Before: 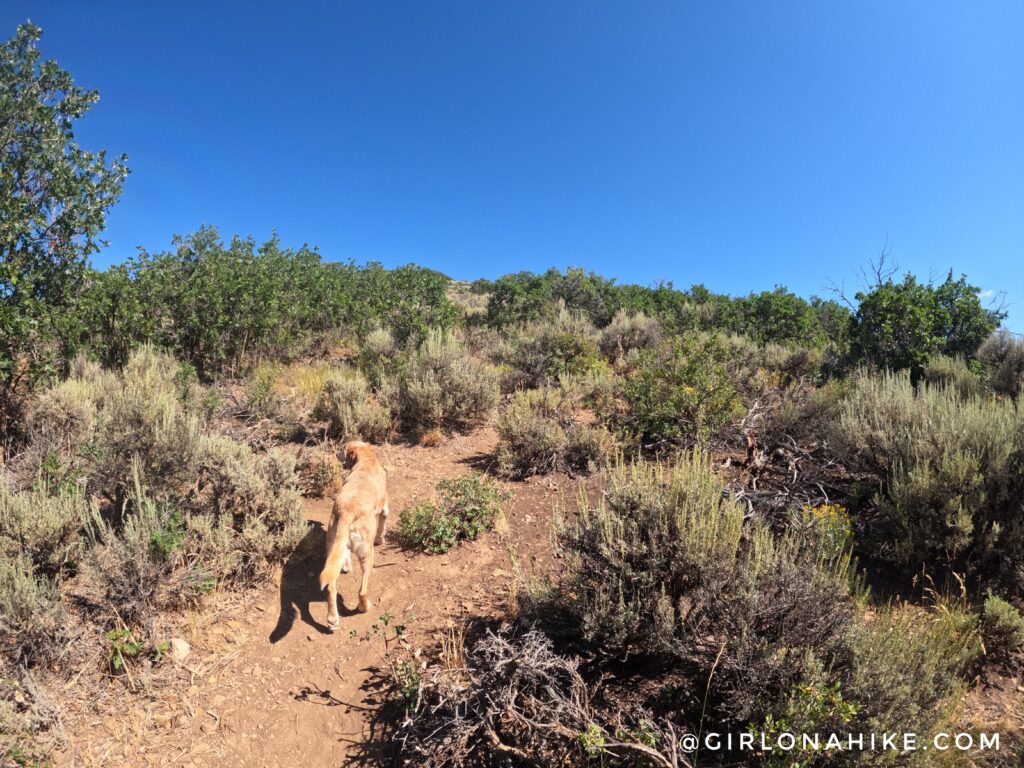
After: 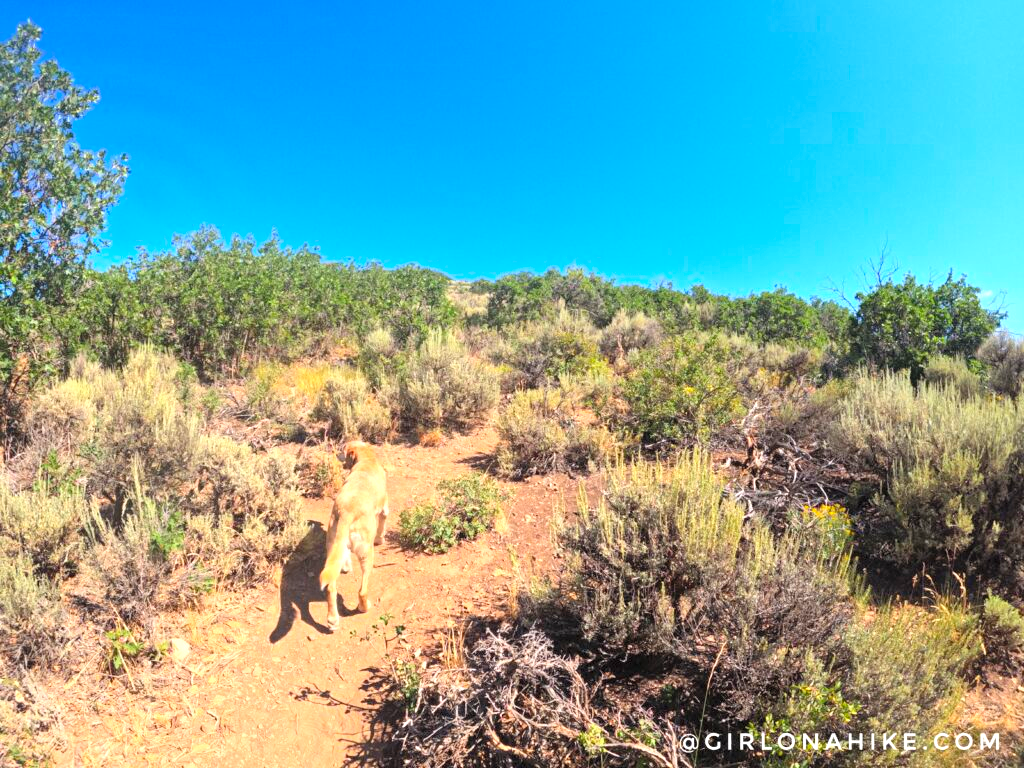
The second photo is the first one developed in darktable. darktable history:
contrast brightness saturation: contrast 0.068, brightness 0.174, saturation 0.403
exposure: exposure 0.606 EV, compensate highlight preservation false
